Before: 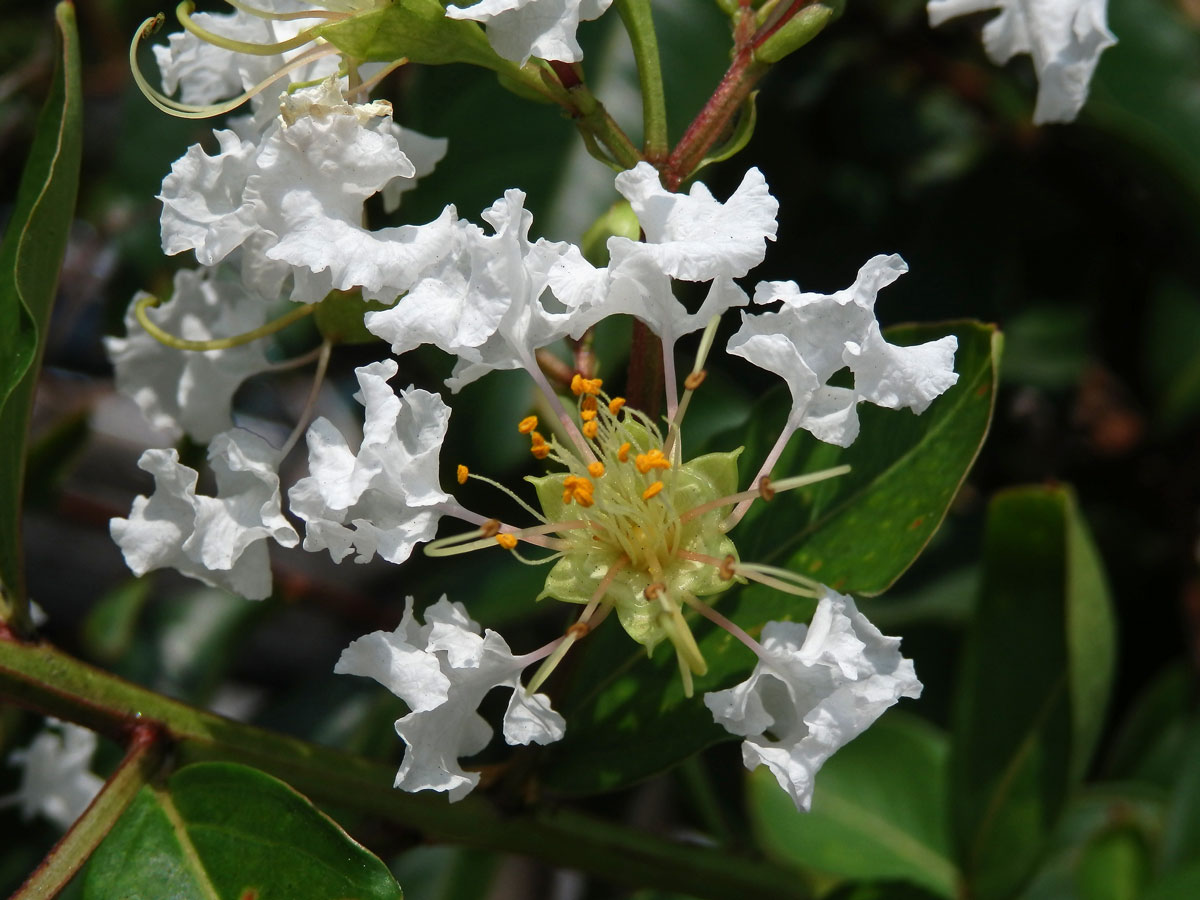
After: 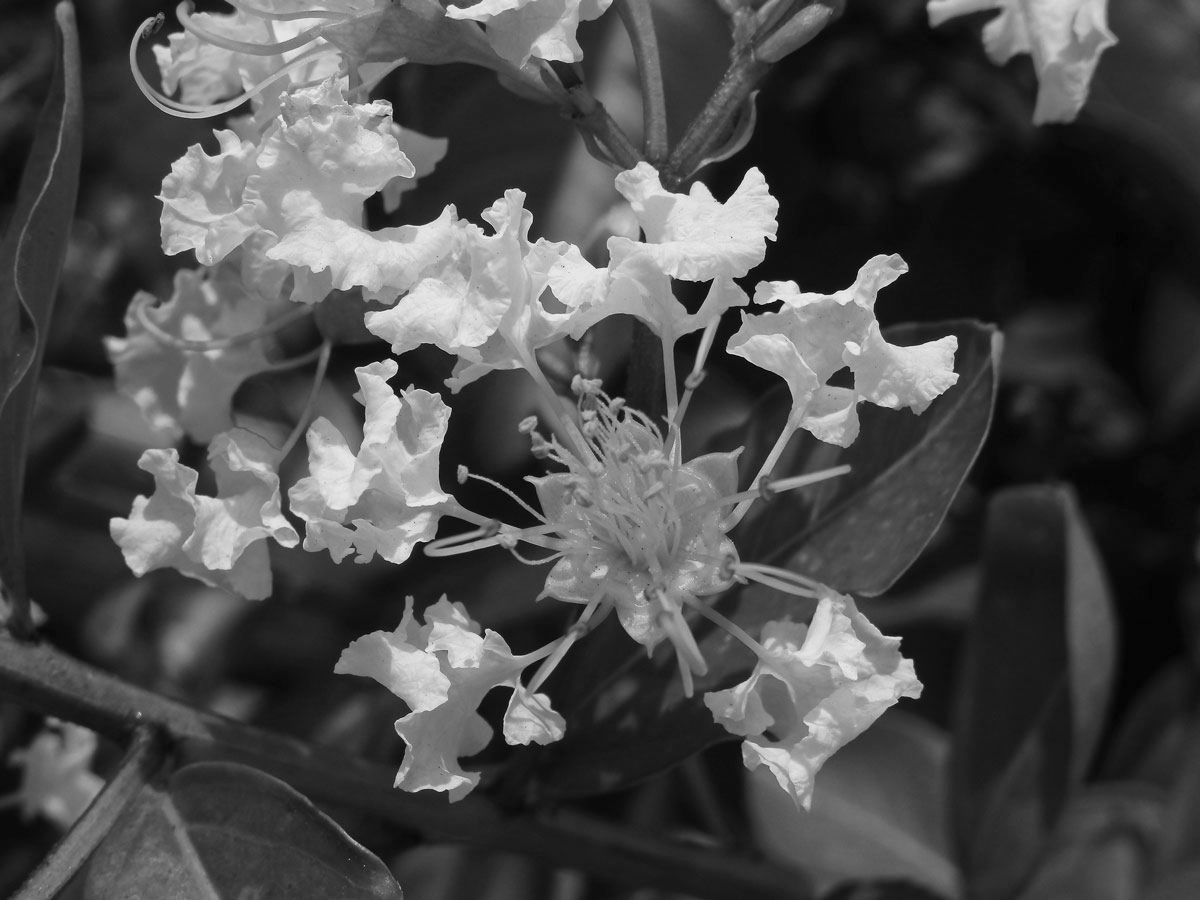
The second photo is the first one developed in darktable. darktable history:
monochrome: on, module defaults
color correction: saturation 0.85
color balance rgb: contrast -10%
exposure: compensate highlight preservation false
